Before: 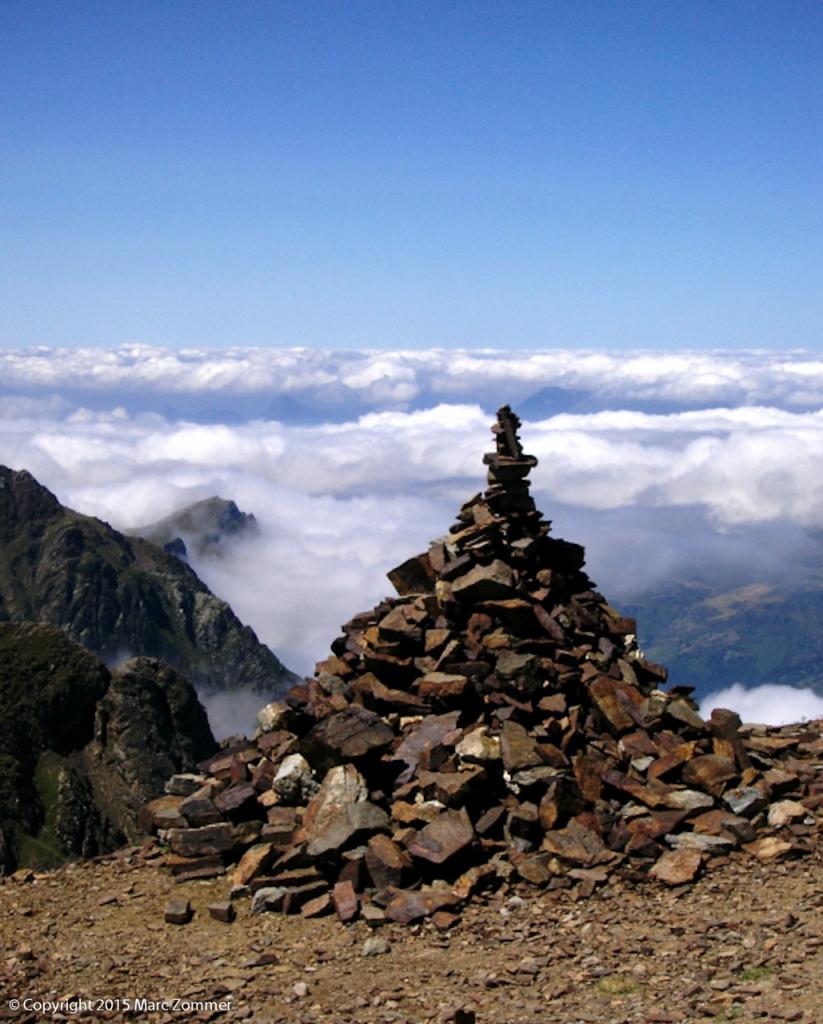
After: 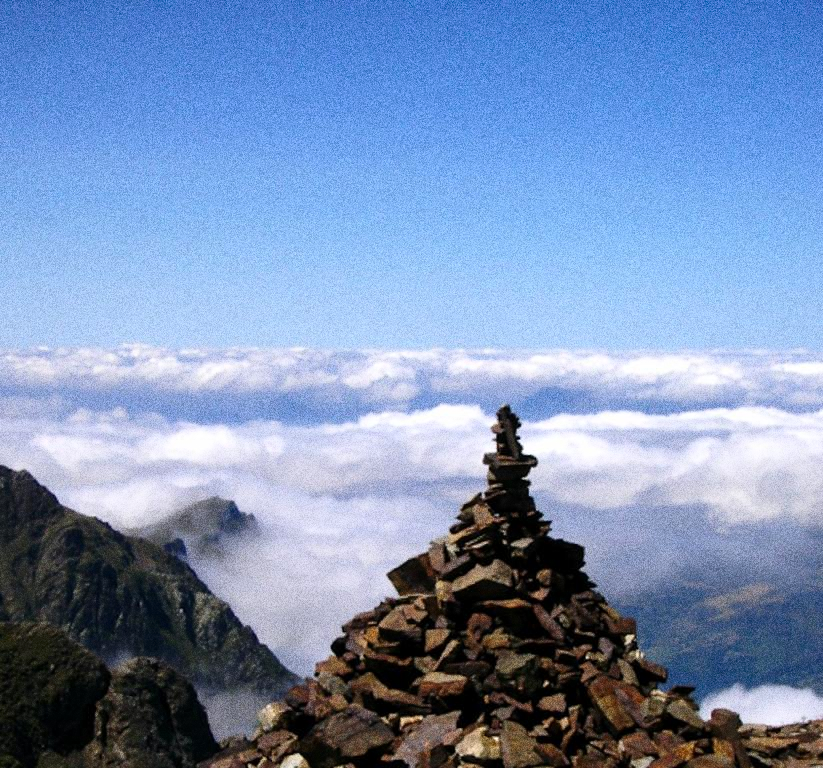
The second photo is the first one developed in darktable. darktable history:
white balance: emerald 1
contrast brightness saturation: contrast 0.1, brightness 0.03, saturation 0.09
grain: coarseness 10.62 ISO, strength 55.56%
crop: bottom 24.988%
